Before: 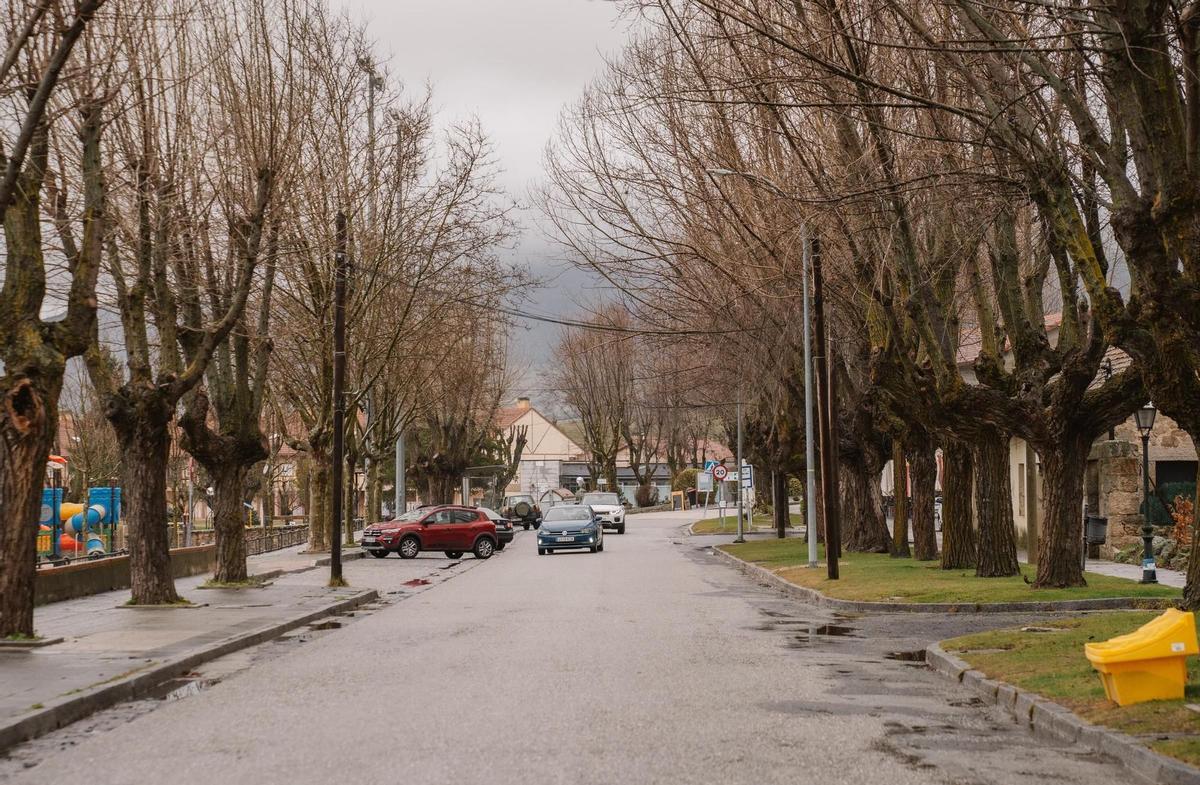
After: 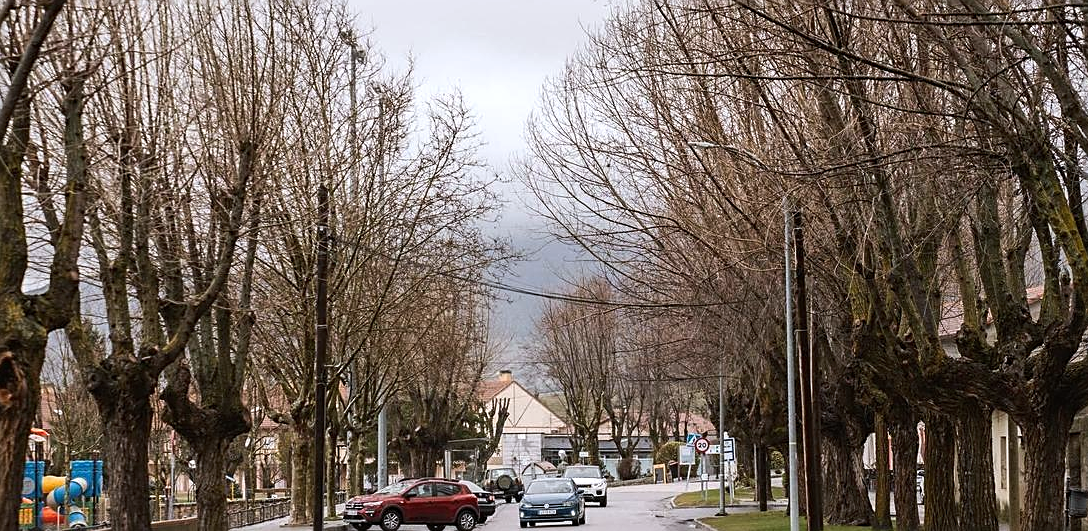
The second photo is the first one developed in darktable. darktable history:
sharpen: amount 0.55
white balance: red 0.967, blue 1.049
crop: left 1.509%, top 3.452%, right 7.696%, bottom 28.452%
tone equalizer: -8 EV -0.417 EV, -7 EV -0.389 EV, -6 EV -0.333 EV, -5 EV -0.222 EV, -3 EV 0.222 EV, -2 EV 0.333 EV, -1 EV 0.389 EV, +0 EV 0.417 EV, edges refinement/feathering 500, mask exposure compensation -1.57 EV, preserve details no
